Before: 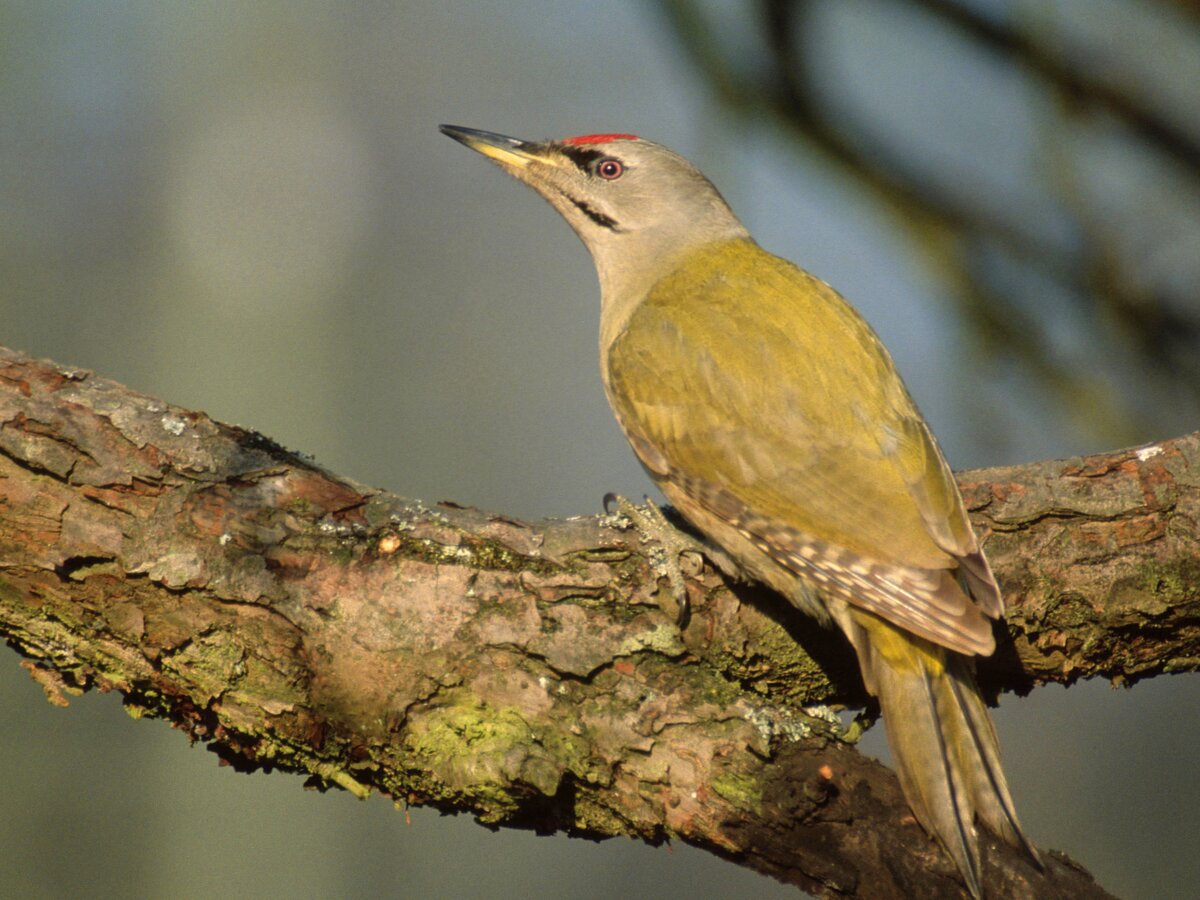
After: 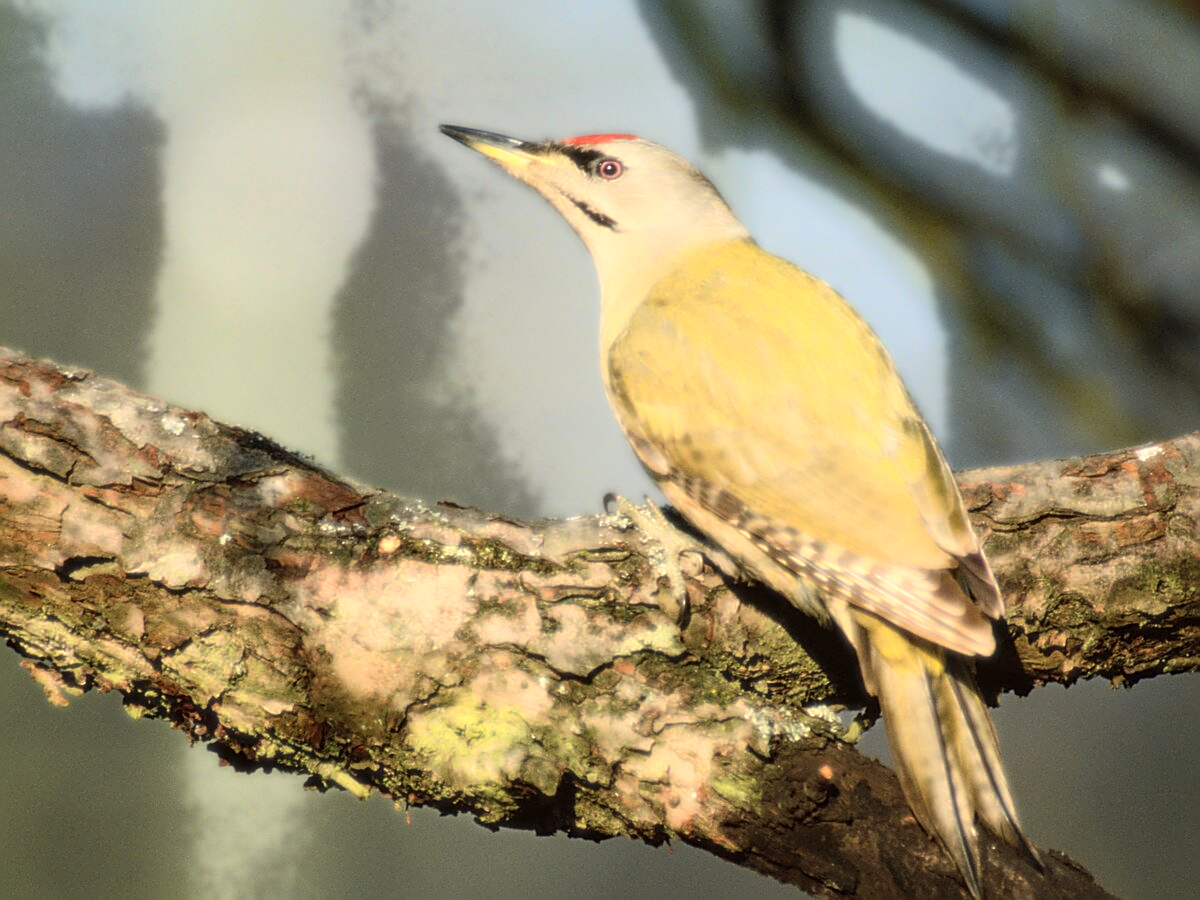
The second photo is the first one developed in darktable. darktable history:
sharpen: amount 0.6
bloom: size 0%, threshold 54.82%, strength 8.31%
white balance: red 1, blue 1
